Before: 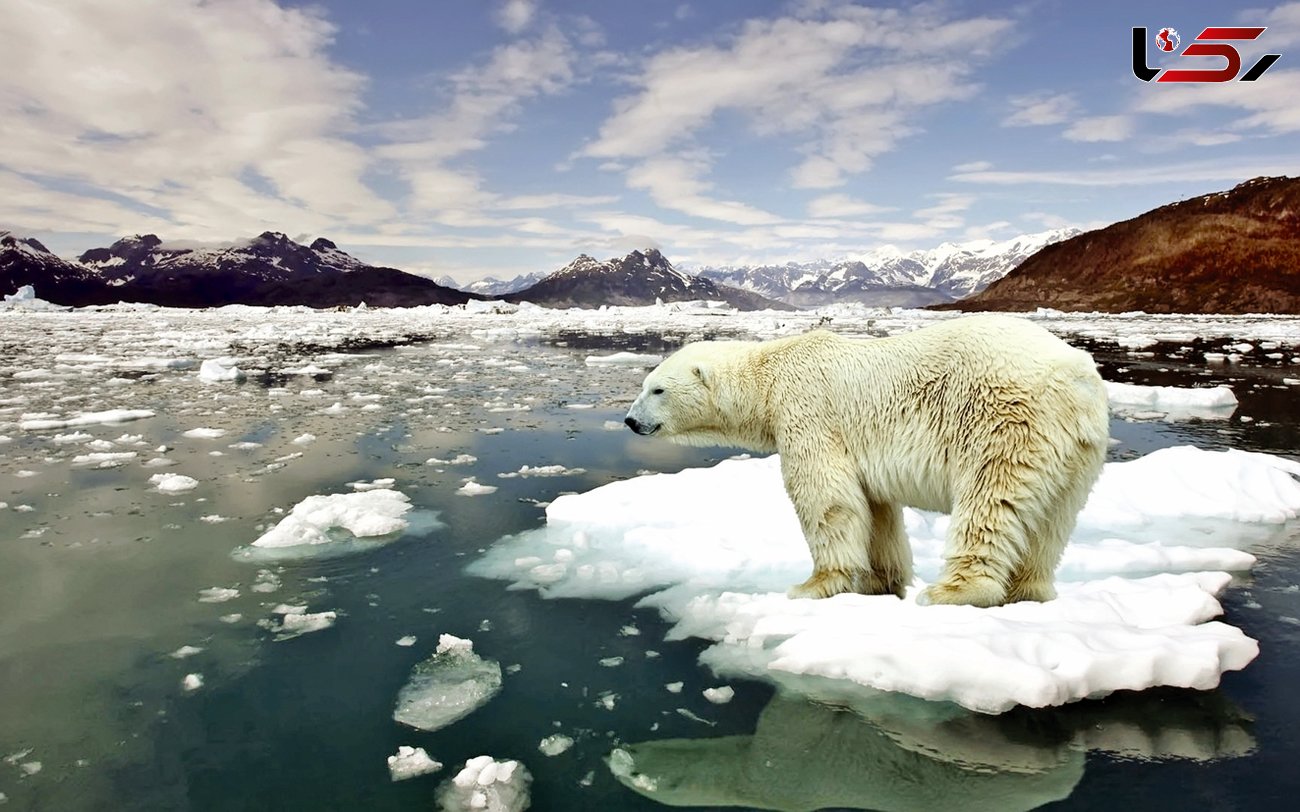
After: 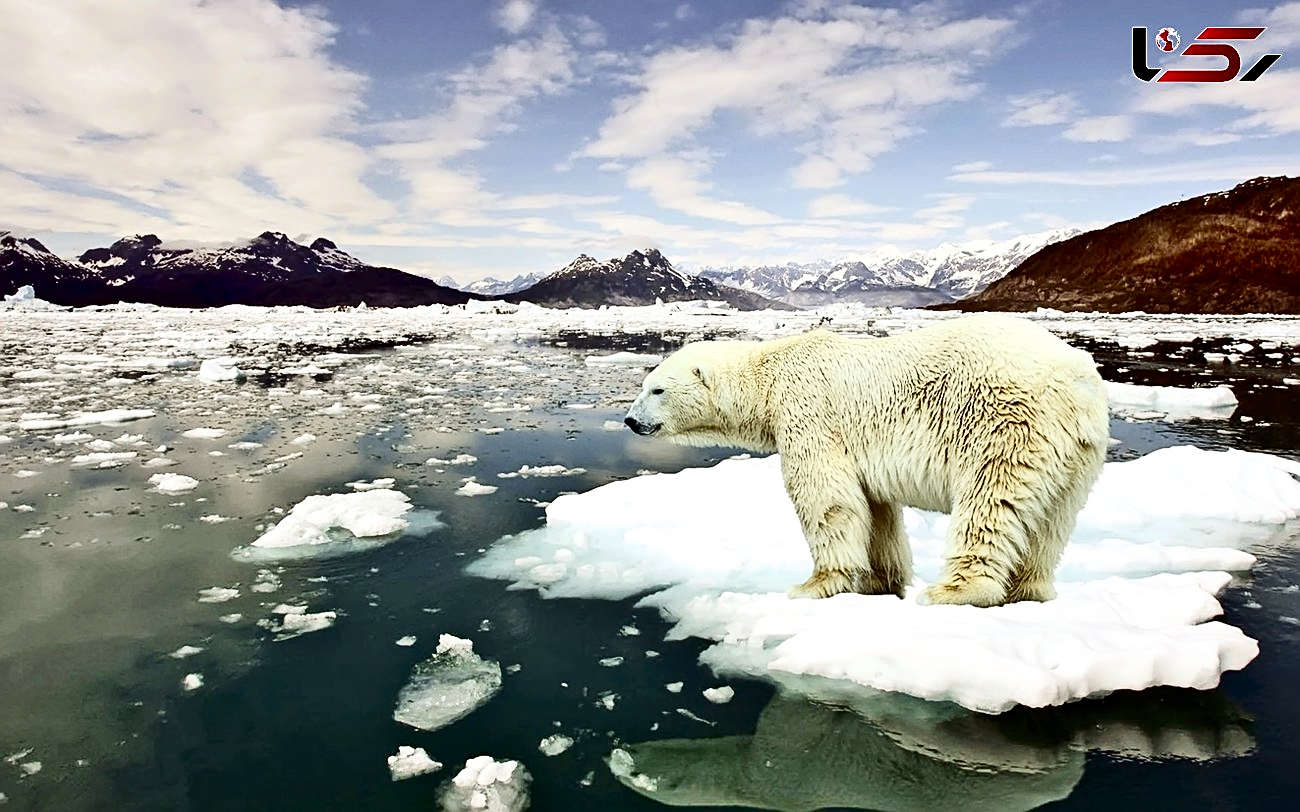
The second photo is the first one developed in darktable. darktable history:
sharpen: on, module defaults
contrast brightness saturation: contrast 0.28
